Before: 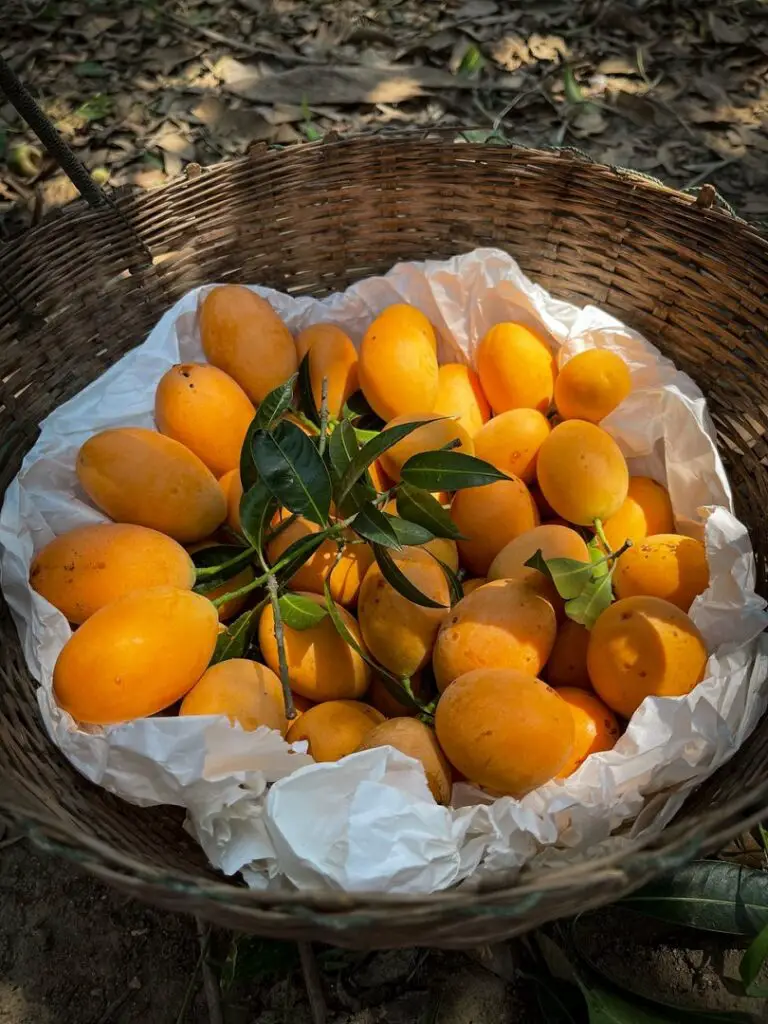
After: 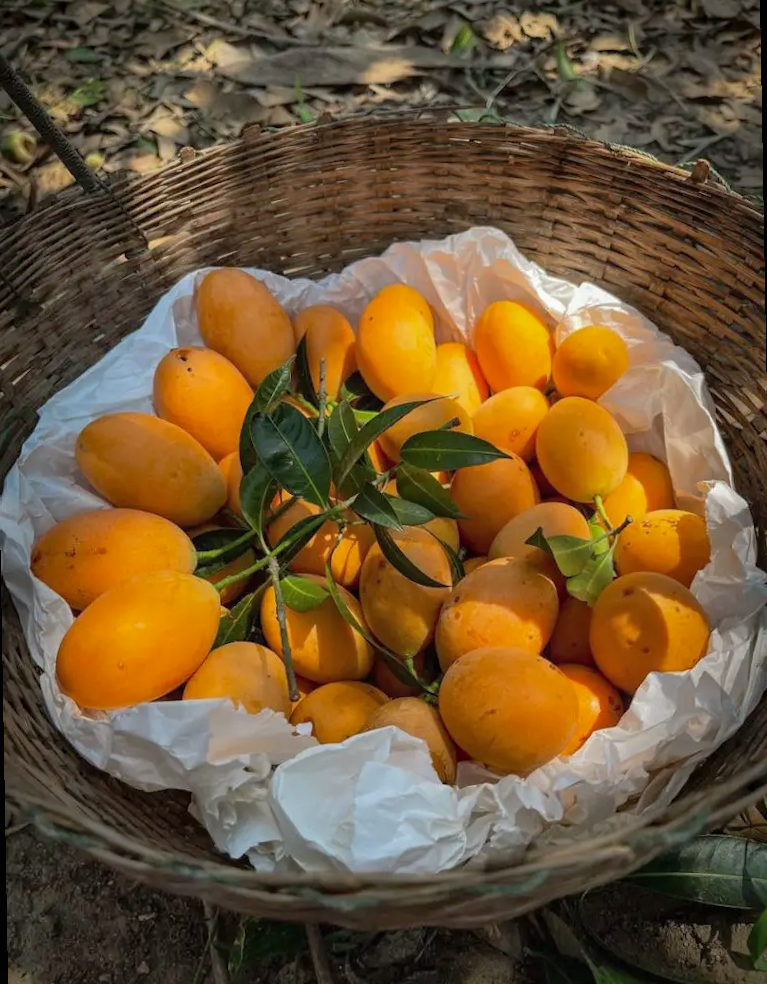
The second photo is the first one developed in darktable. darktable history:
shadows and highlights: on, module defaults
local contrast: detail 110%
rotate and perspective: rotation -1°, crop left 0.011, crop right 0.989, crop top 0.025, crop bottom 0.975
